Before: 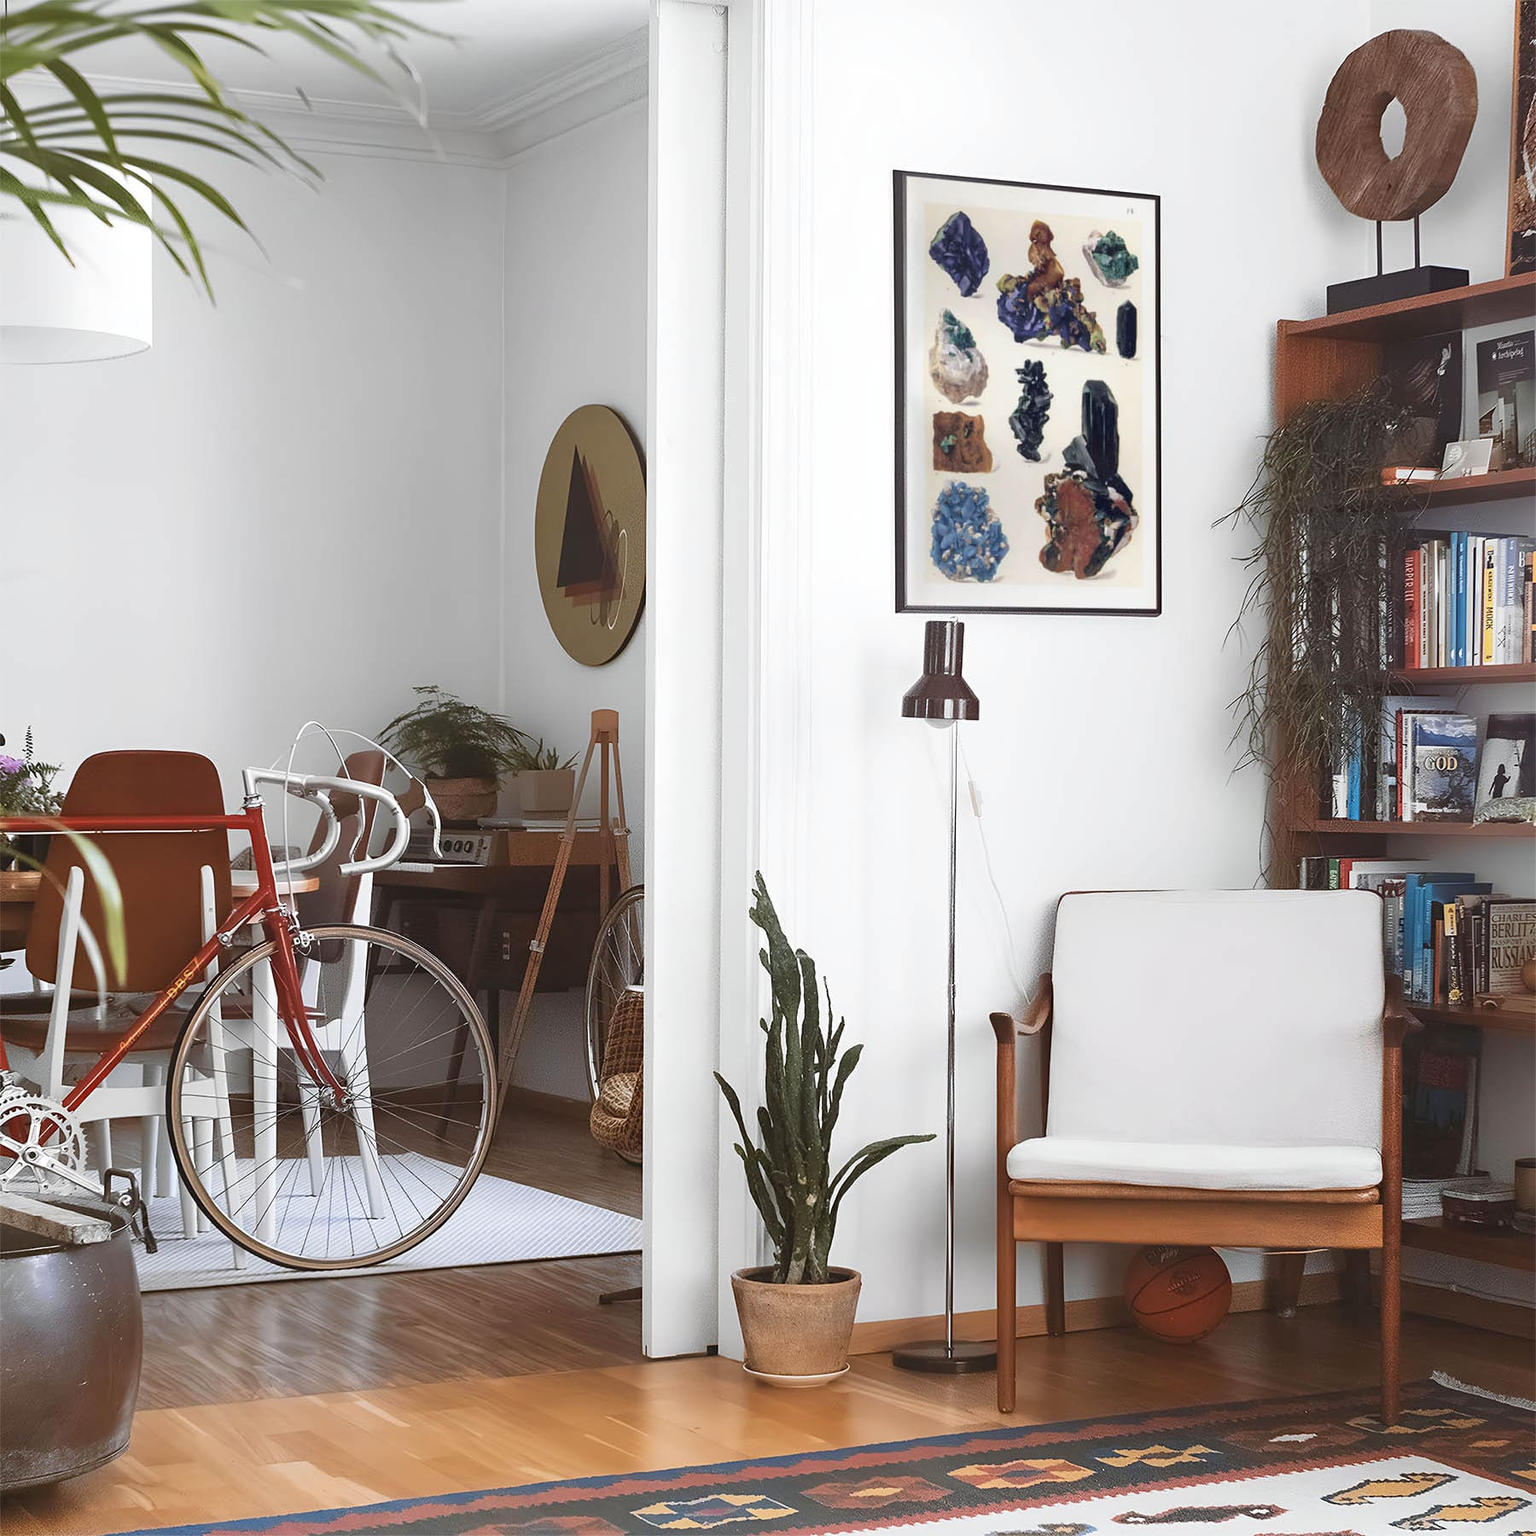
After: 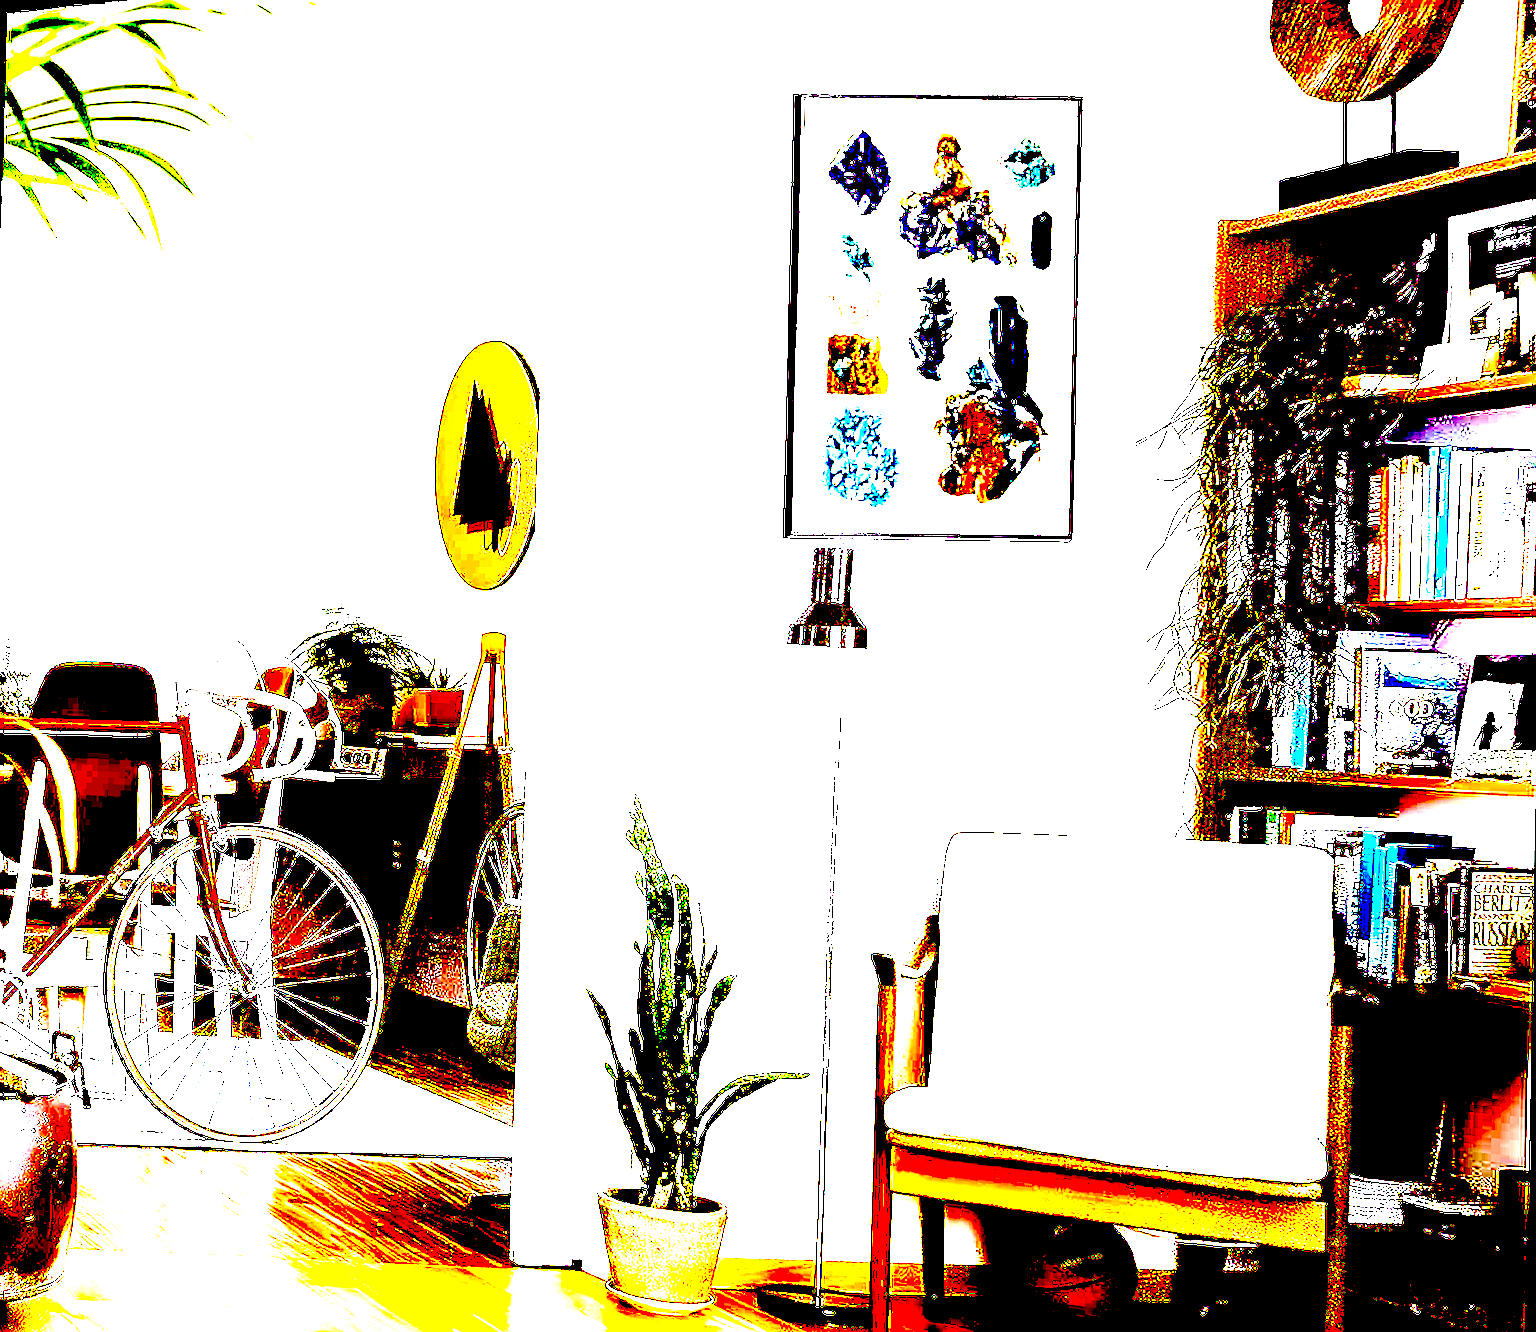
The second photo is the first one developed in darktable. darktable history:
exposure: black level correction 0.1, exposure 3 EV, compensate highlight preservation false
sharpen: on, module defaults
rotate and perspective: rotation 1.69°, lens shift (vertical) -0.023, lens shift (horizontal) -0.291, crop left 0.025, crop right 0.988, crop top 0.092, crop bottom 0.842
